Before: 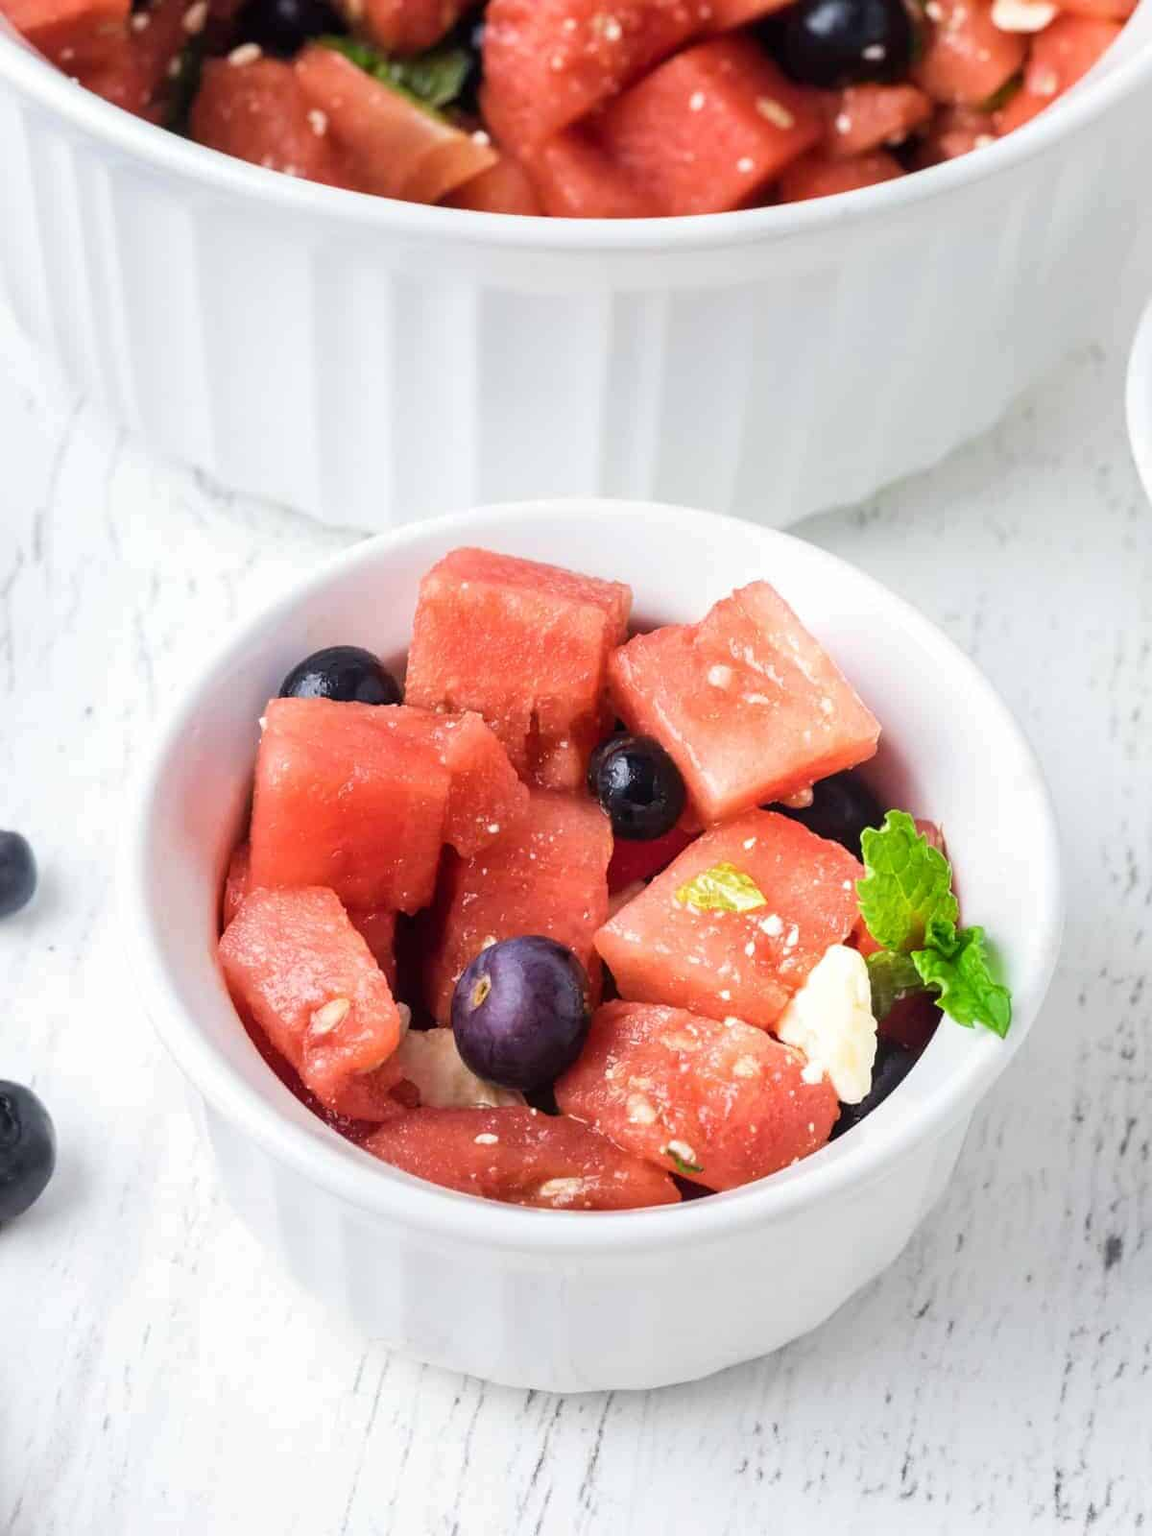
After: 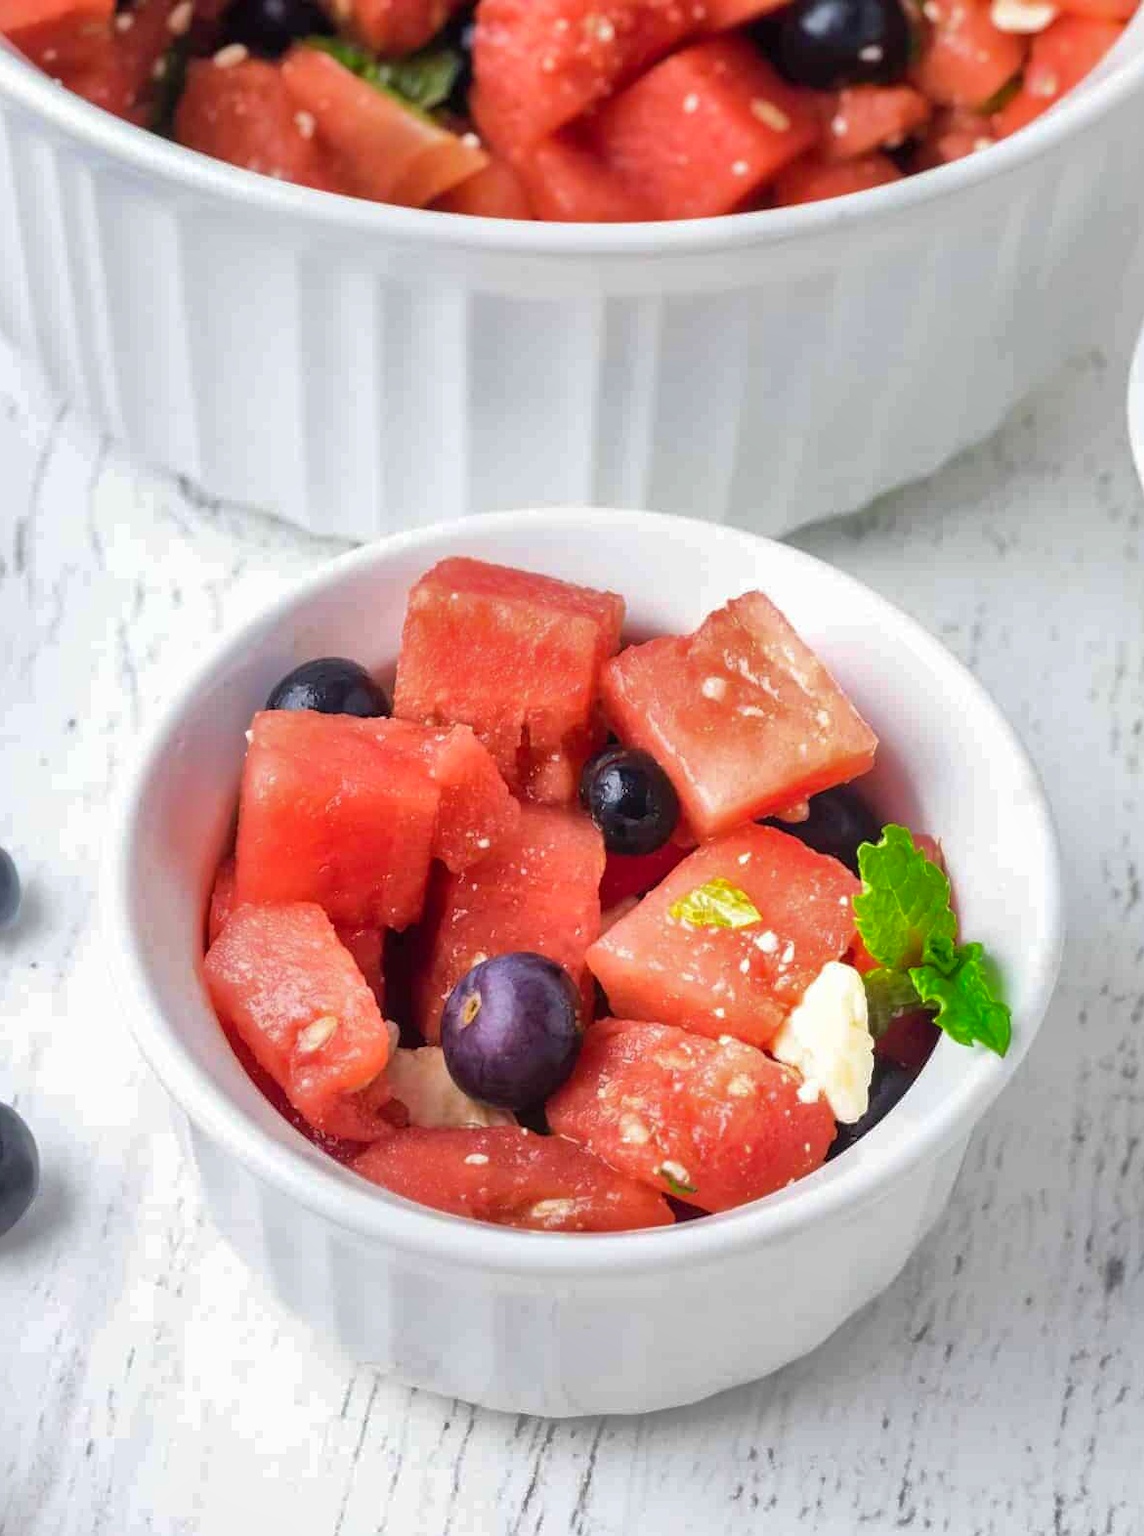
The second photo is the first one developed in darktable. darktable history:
crop and rotate: left 1.666%, right 0.75%, bottom 1.699%
shadows and highlights: shadows 39.62, highlights -59.96
contrast brightness saturation: contrast 0.105, brightness 0.034, saturation 0.089
